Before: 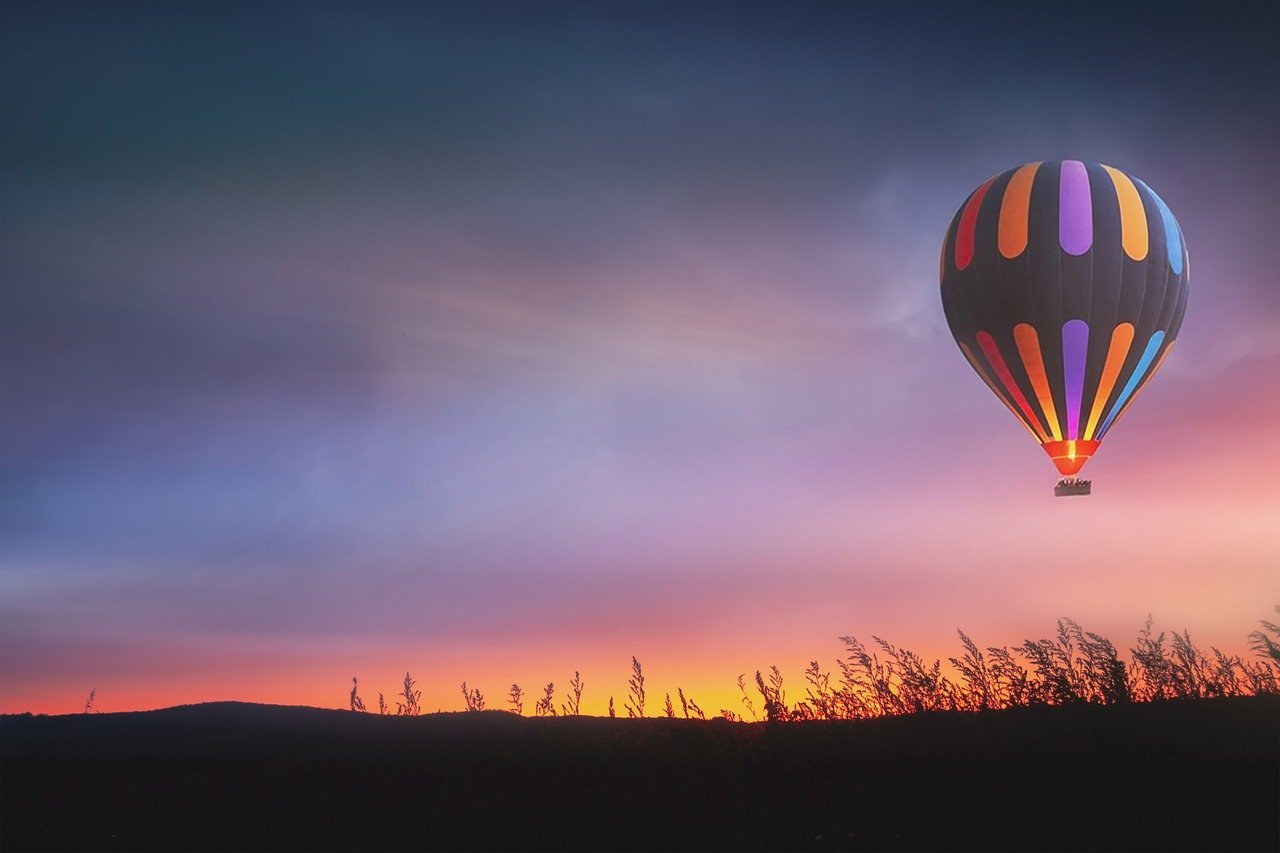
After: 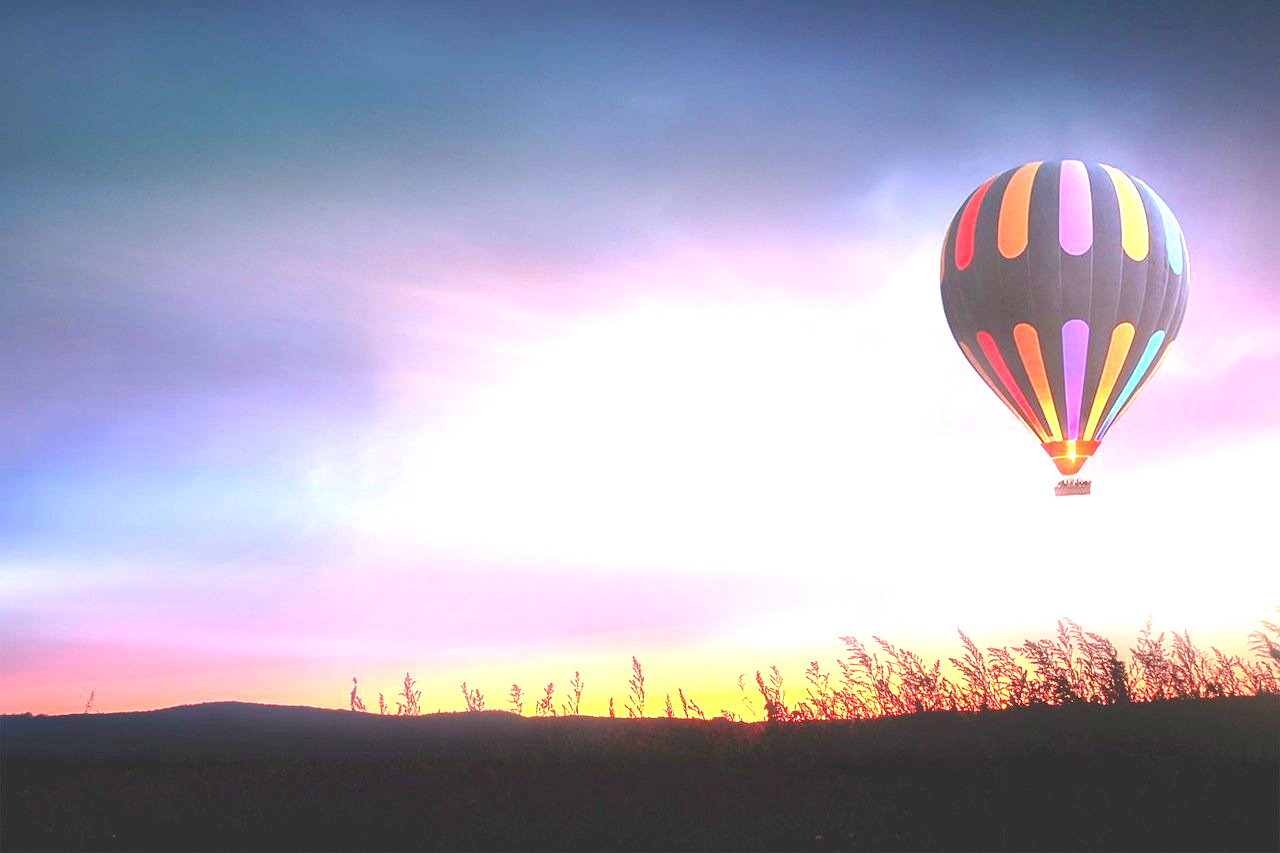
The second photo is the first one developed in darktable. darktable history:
exposure: exposure 2.005 EV, compensate highlight preservation false
